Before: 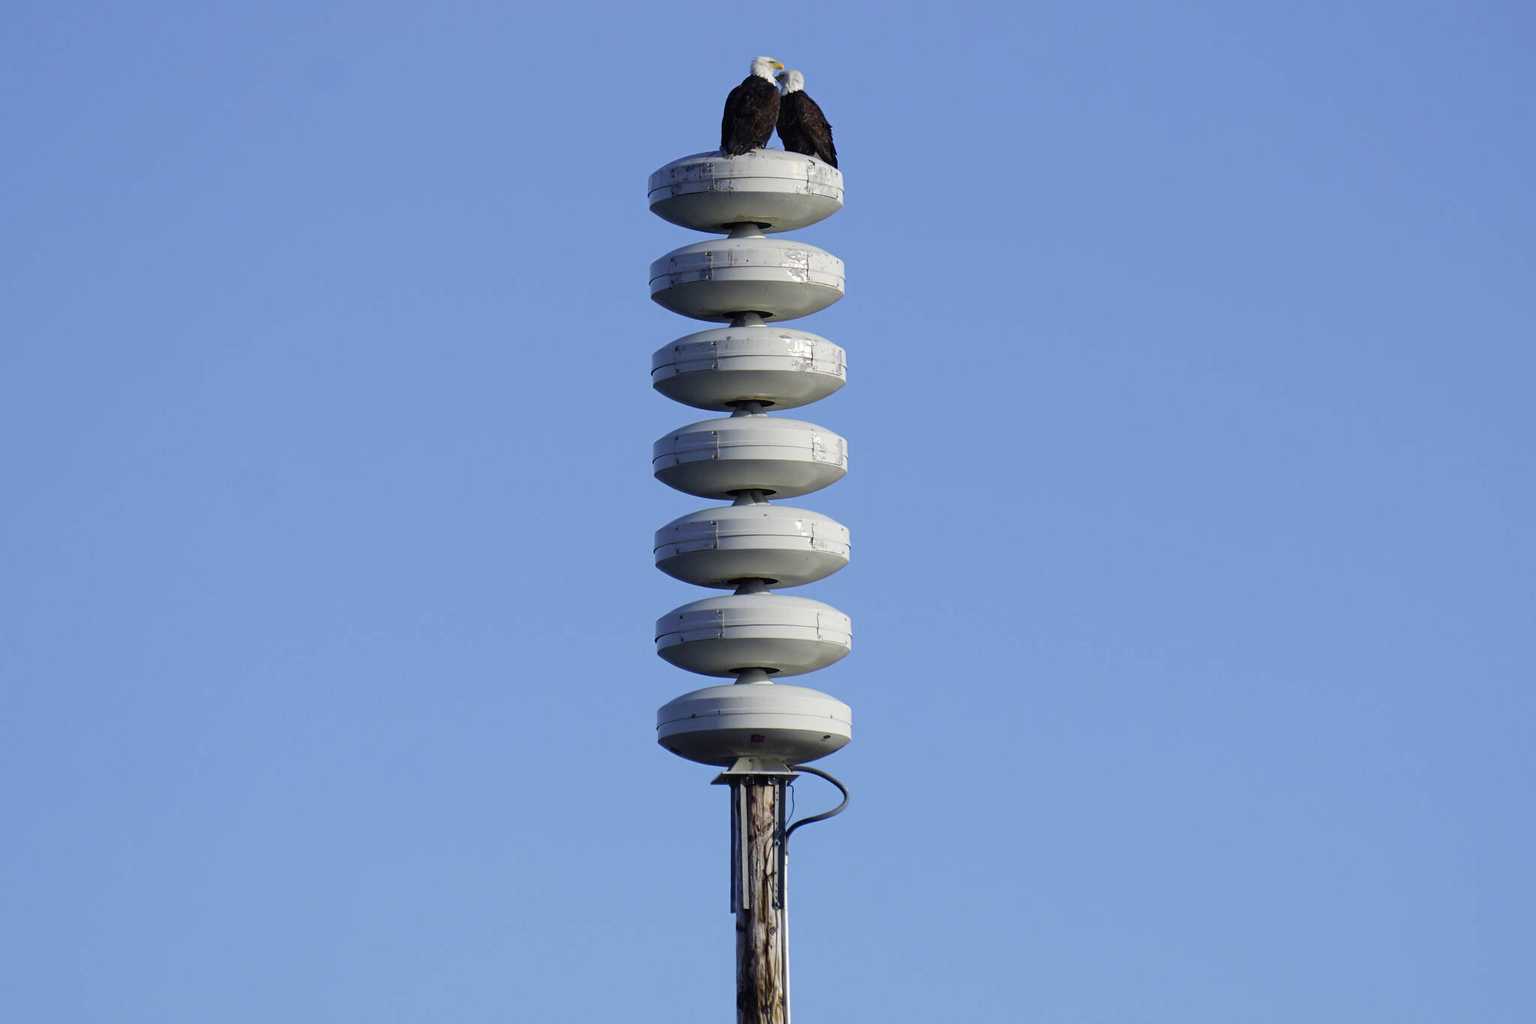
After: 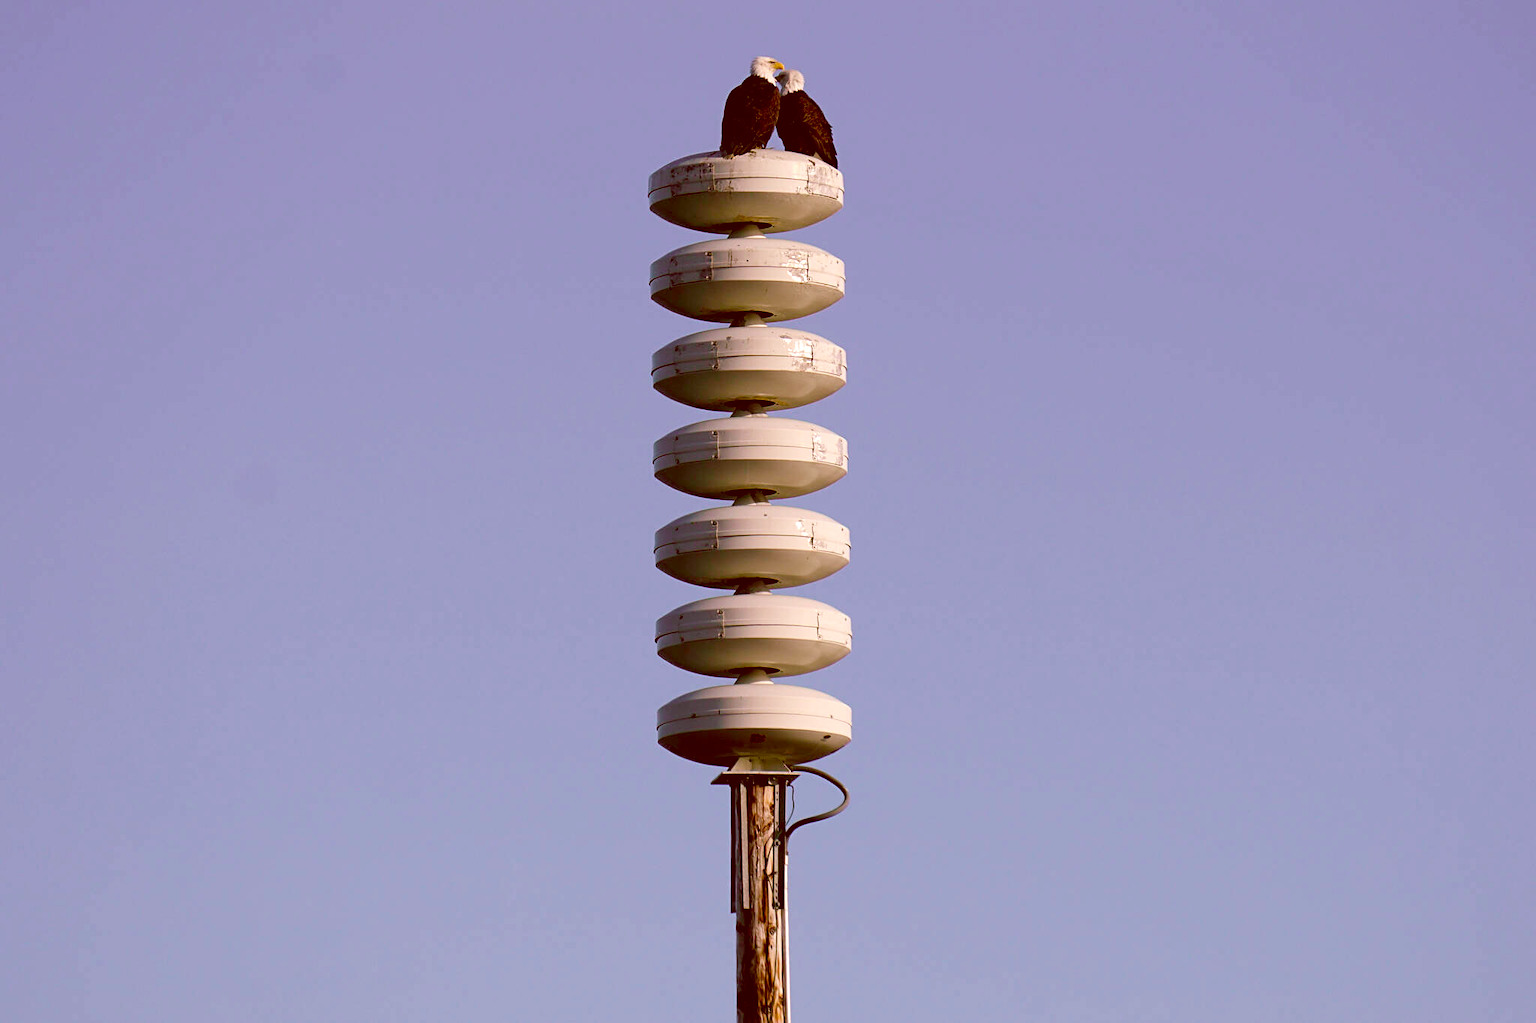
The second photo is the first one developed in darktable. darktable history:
color balance rgb: shadows lift › chroma 11.903%, shadows lift › hue 132.28°, highlights gain › luminance 14.482%, perceptual saturation grading › global saturation 43.678%, perceptual saturation grading › highlights -25.411%, perceptual saturation grading › shadows 49.226%, global vibrance 20%
color correction: highlights a* 9.15, highlights b* 9.06, shadows a* 39.94, shadows b* 39.99, saturation 0.805
exposure: black level correction 0.001, compensate highlight preservation false
sharpen: amount 0.207
